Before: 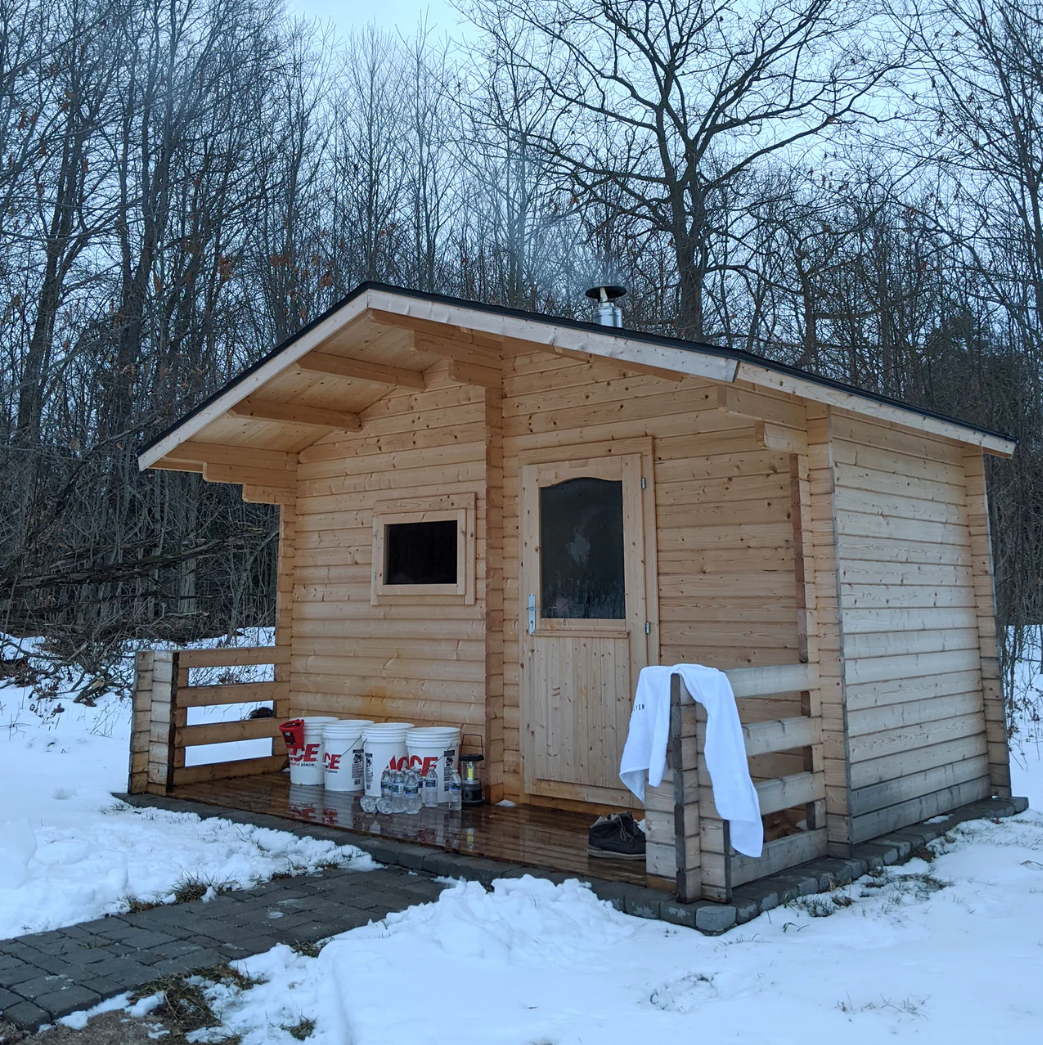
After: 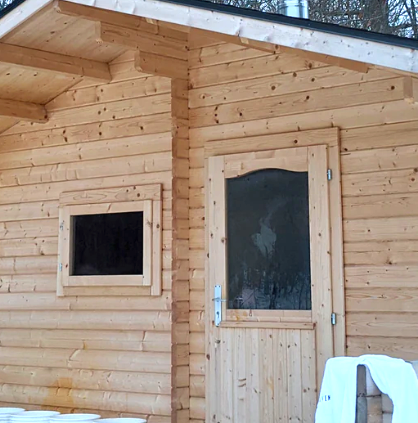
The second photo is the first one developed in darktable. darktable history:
contrast brightness saturation: contrast 0.105, brightness 0.04, saturation 0.092
exposure: black level correction 0, exposure 0.952 EV, compensate exposure bias true, compensate highlight preservation false
crop: left 30.14%, top 29.635%, right 29.735%, bottom 29.865%
